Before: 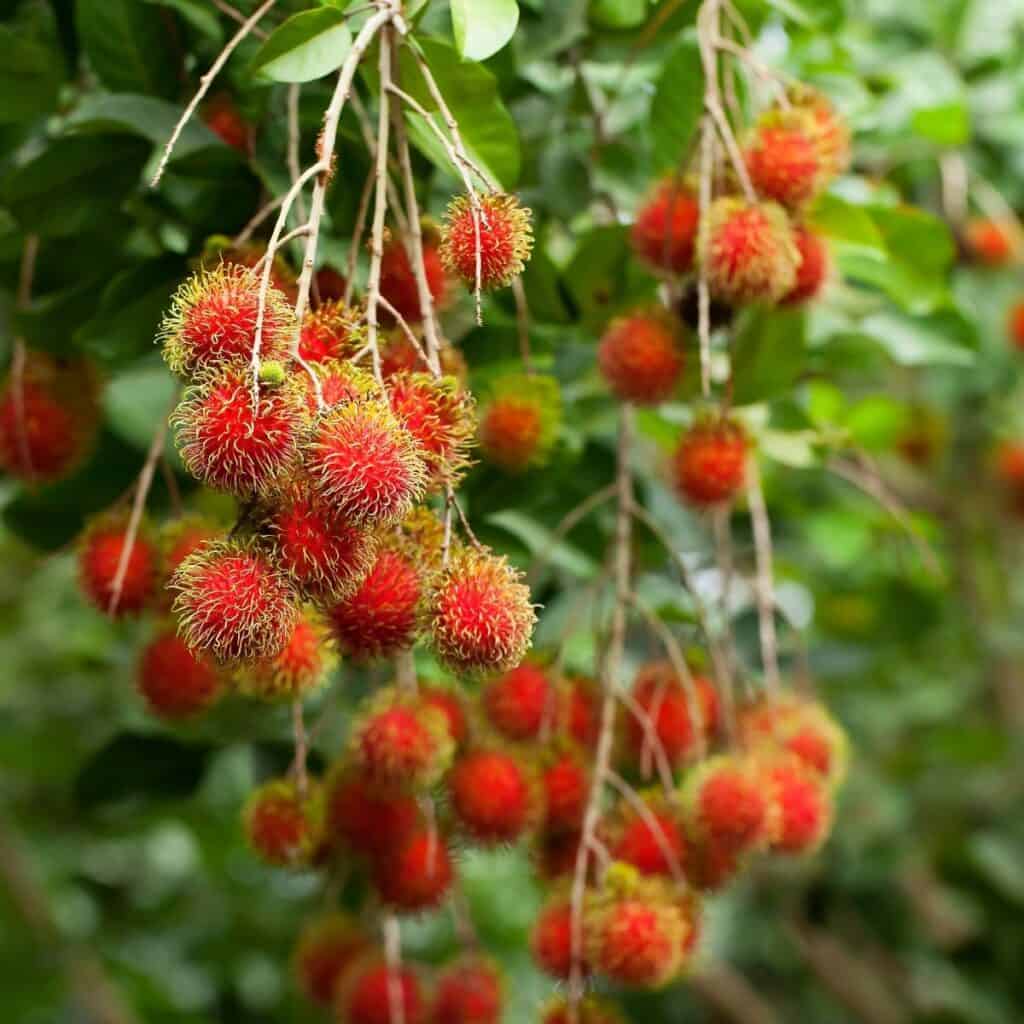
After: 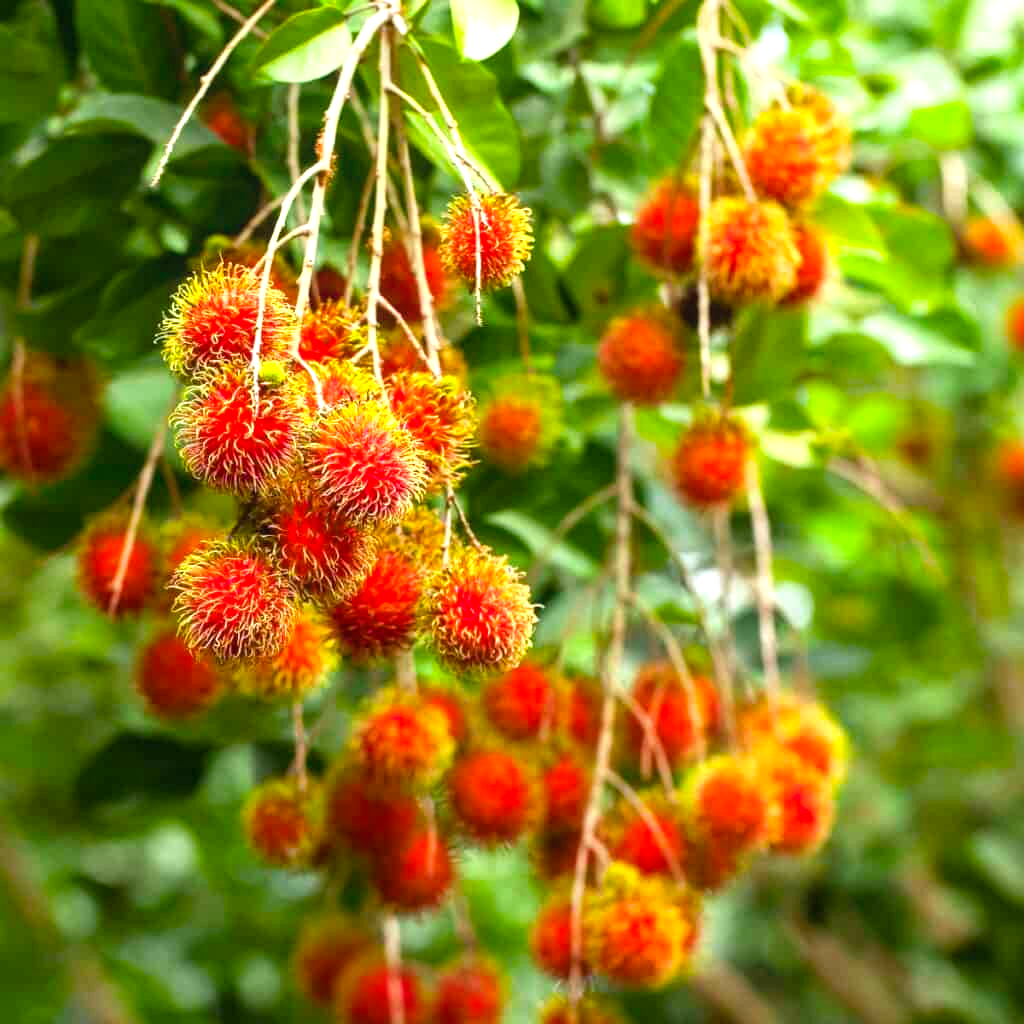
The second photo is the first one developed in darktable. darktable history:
color balance rgb: perceptual saturation grading › global saturation 20%, global vibrance 20%
local contrast: detail 110%
exposure: black level correction 0, exposure 0.9 EV, compensate highlight preservation false
